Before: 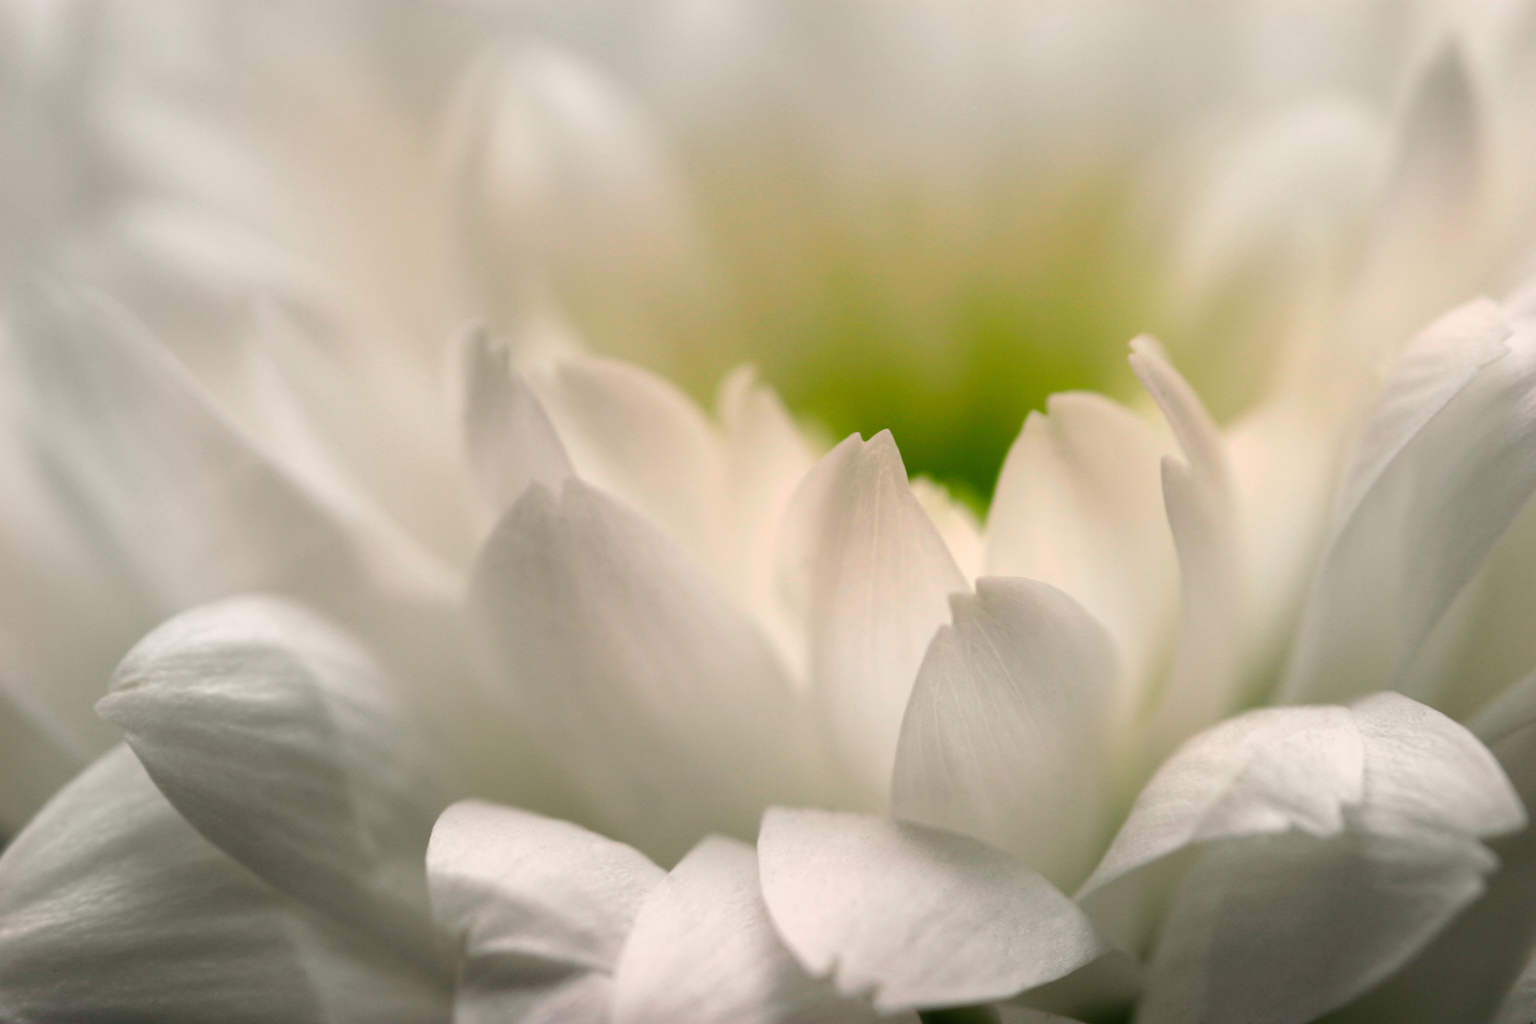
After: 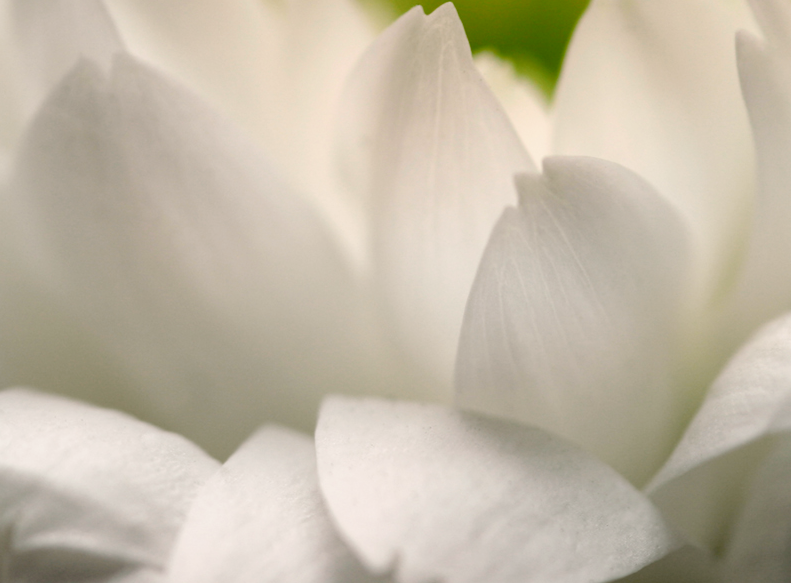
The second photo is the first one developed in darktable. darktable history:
crop: left 29.672%, top 41.786%, right 20.851%, bottom 3.487%
color balance rgb: perceptual saturation grading › global saturation 20%, perceptual saturation grading › highlights -25%, perceptual saturation grading › shadows 25%
